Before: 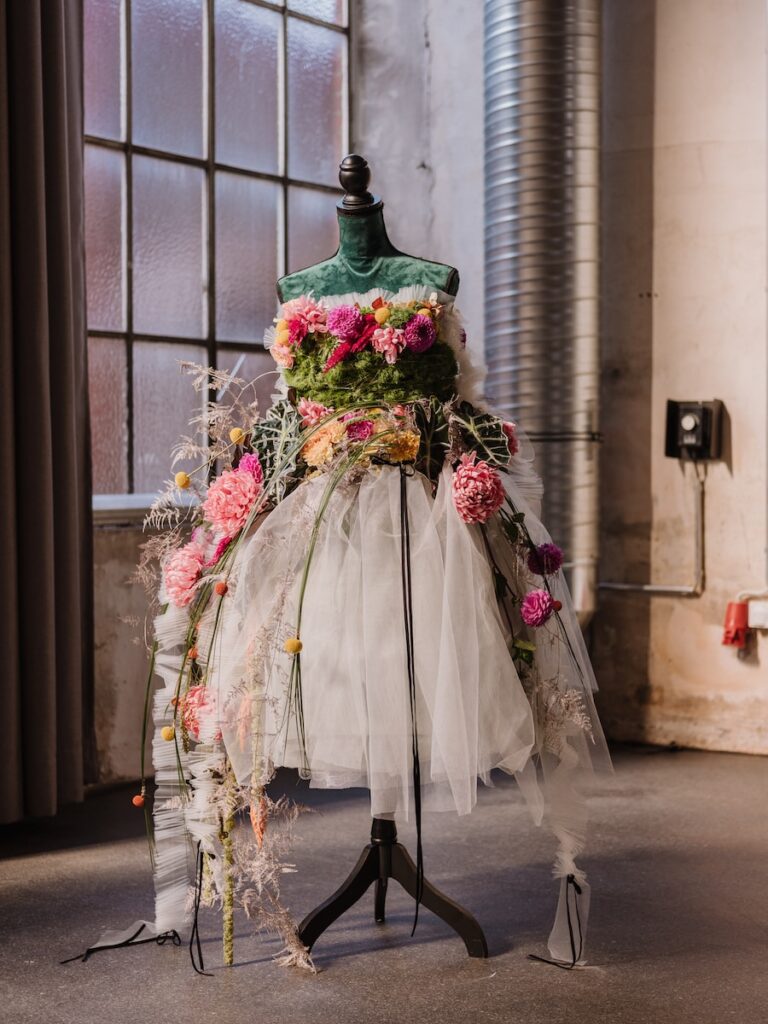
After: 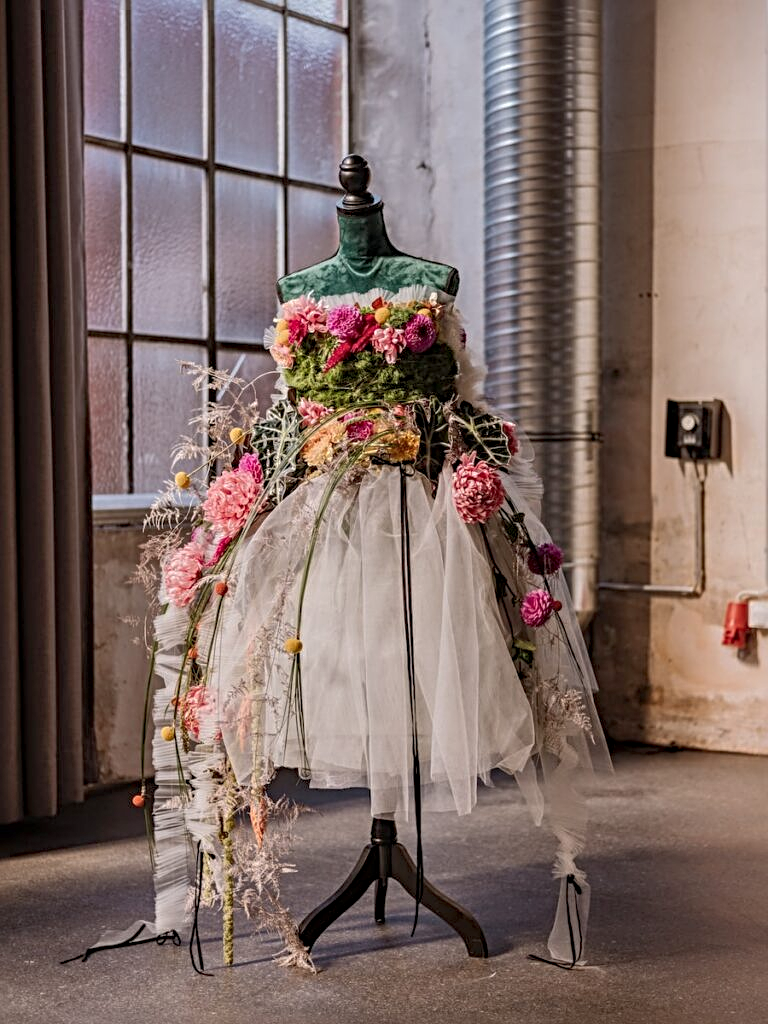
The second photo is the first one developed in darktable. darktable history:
sharpen: radius 3.984
shadows and highlights: on, module defaults
local contrast: on, module defaults
